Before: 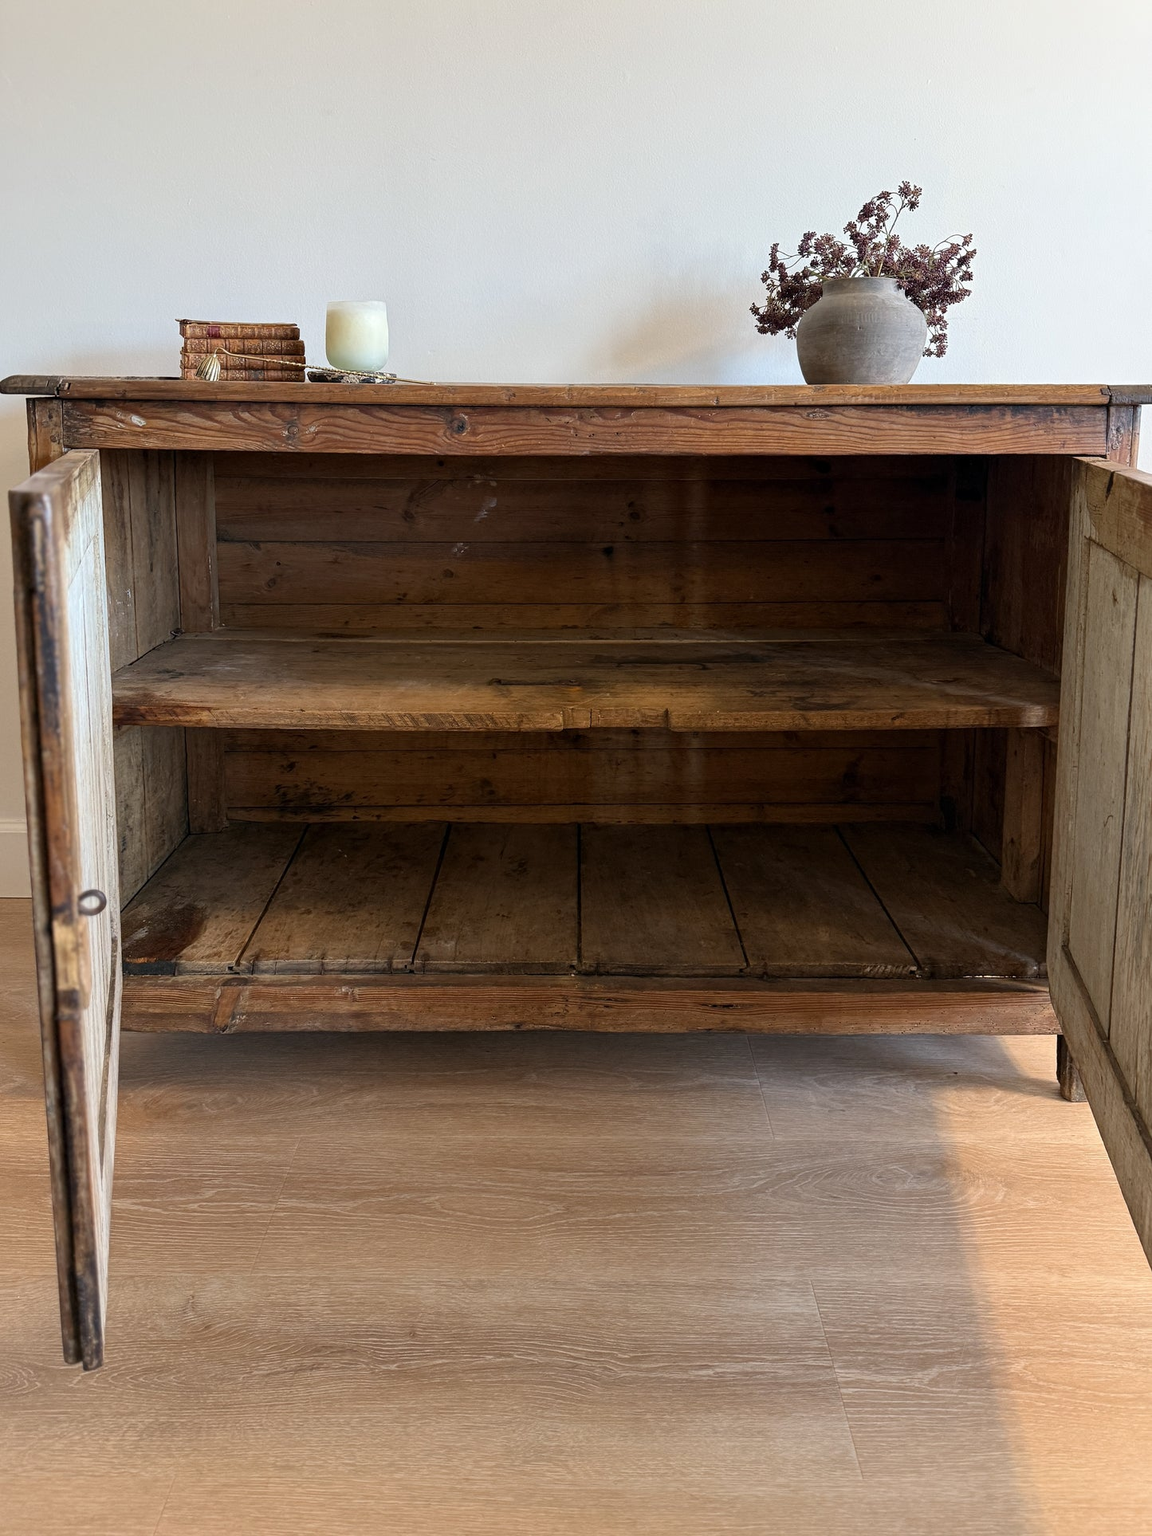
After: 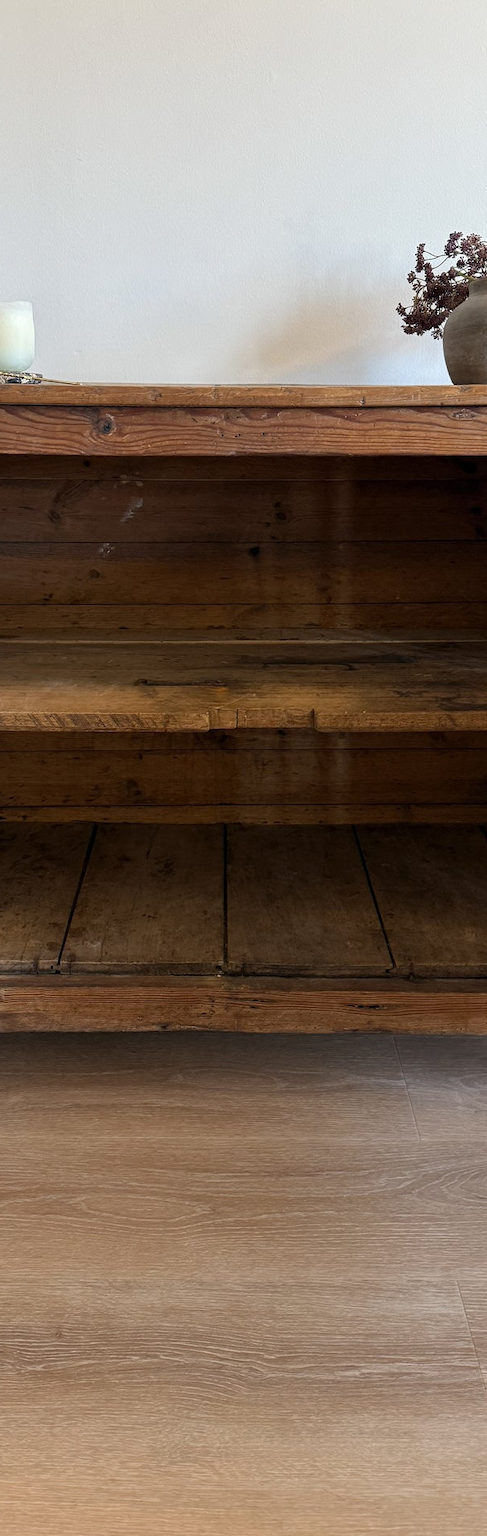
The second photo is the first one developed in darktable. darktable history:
crop: left 30.767%, right 26.932%
